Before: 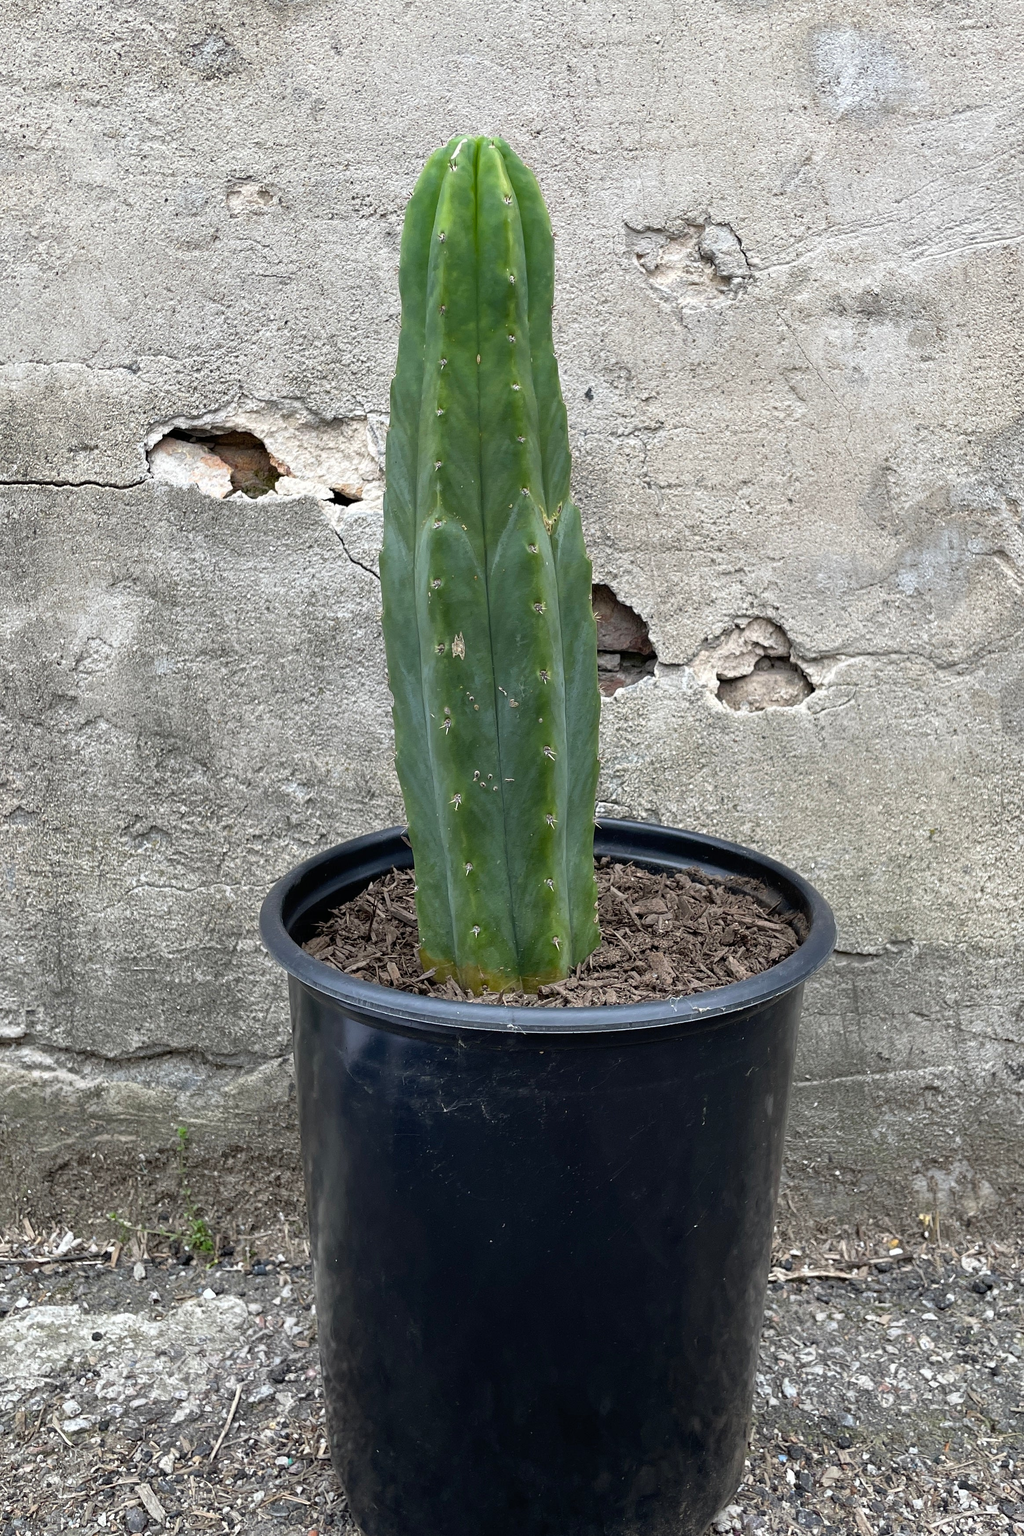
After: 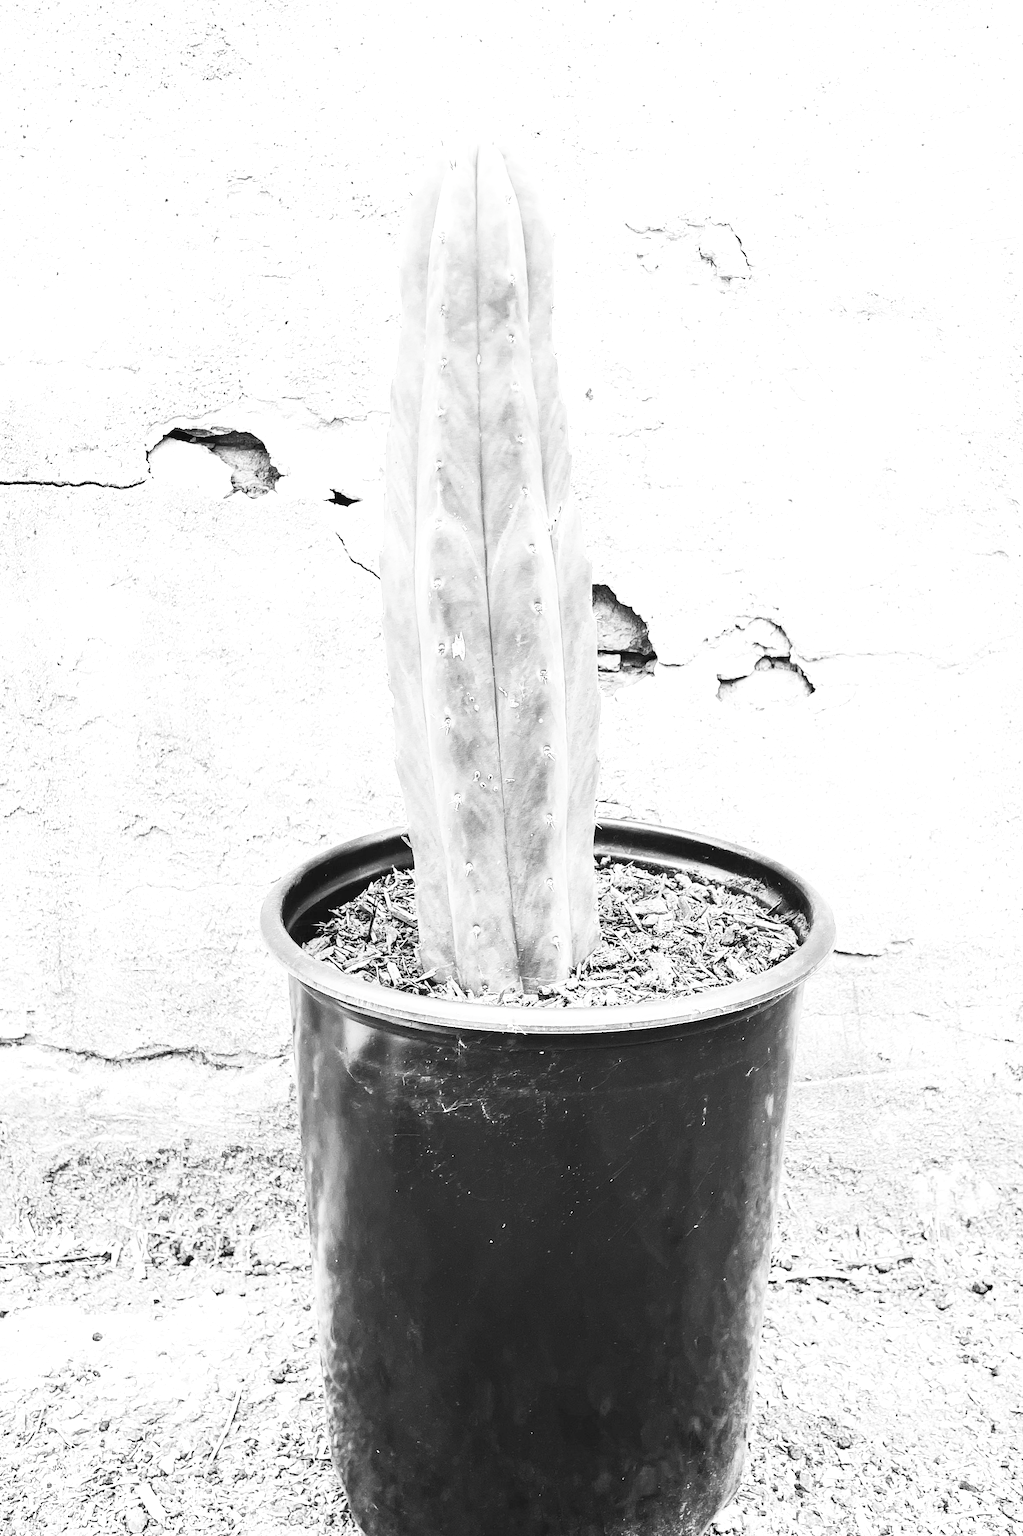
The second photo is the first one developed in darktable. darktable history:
contrast brightness saturation: contrast 0.52, brightness 0.473, saturation -0.997
exposure: black level correction 0, exposure 1.758 EV, compensate highlight preservation false
